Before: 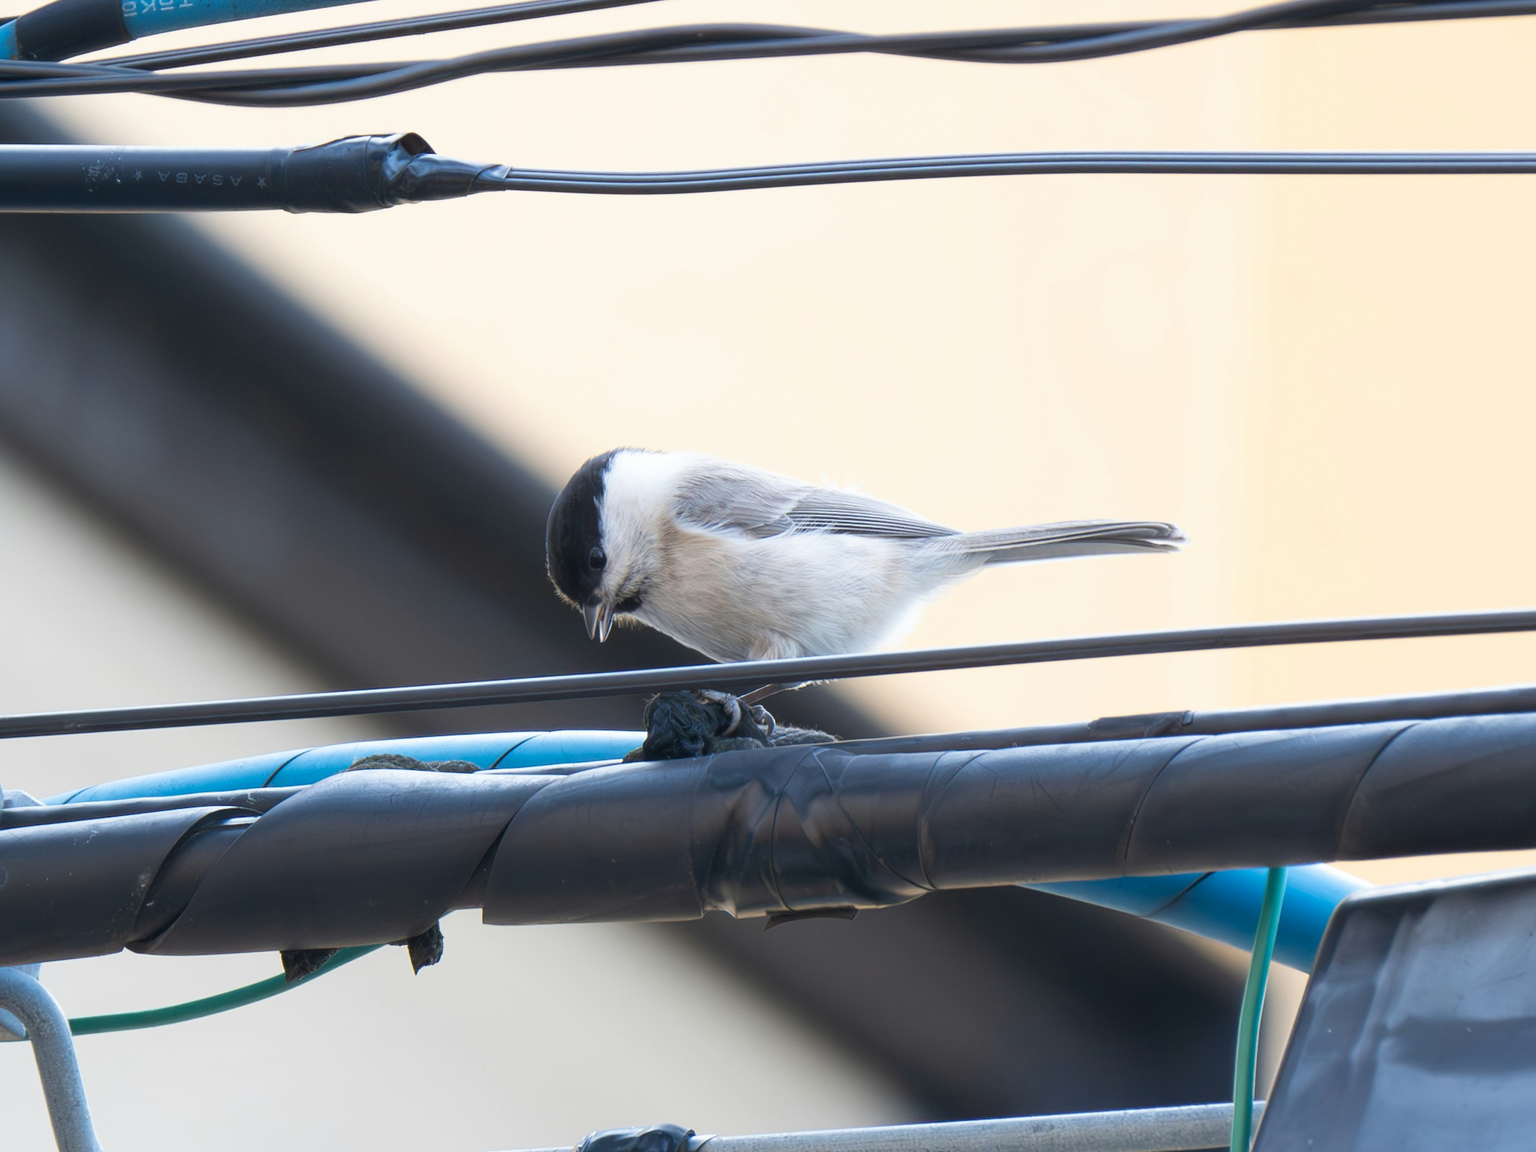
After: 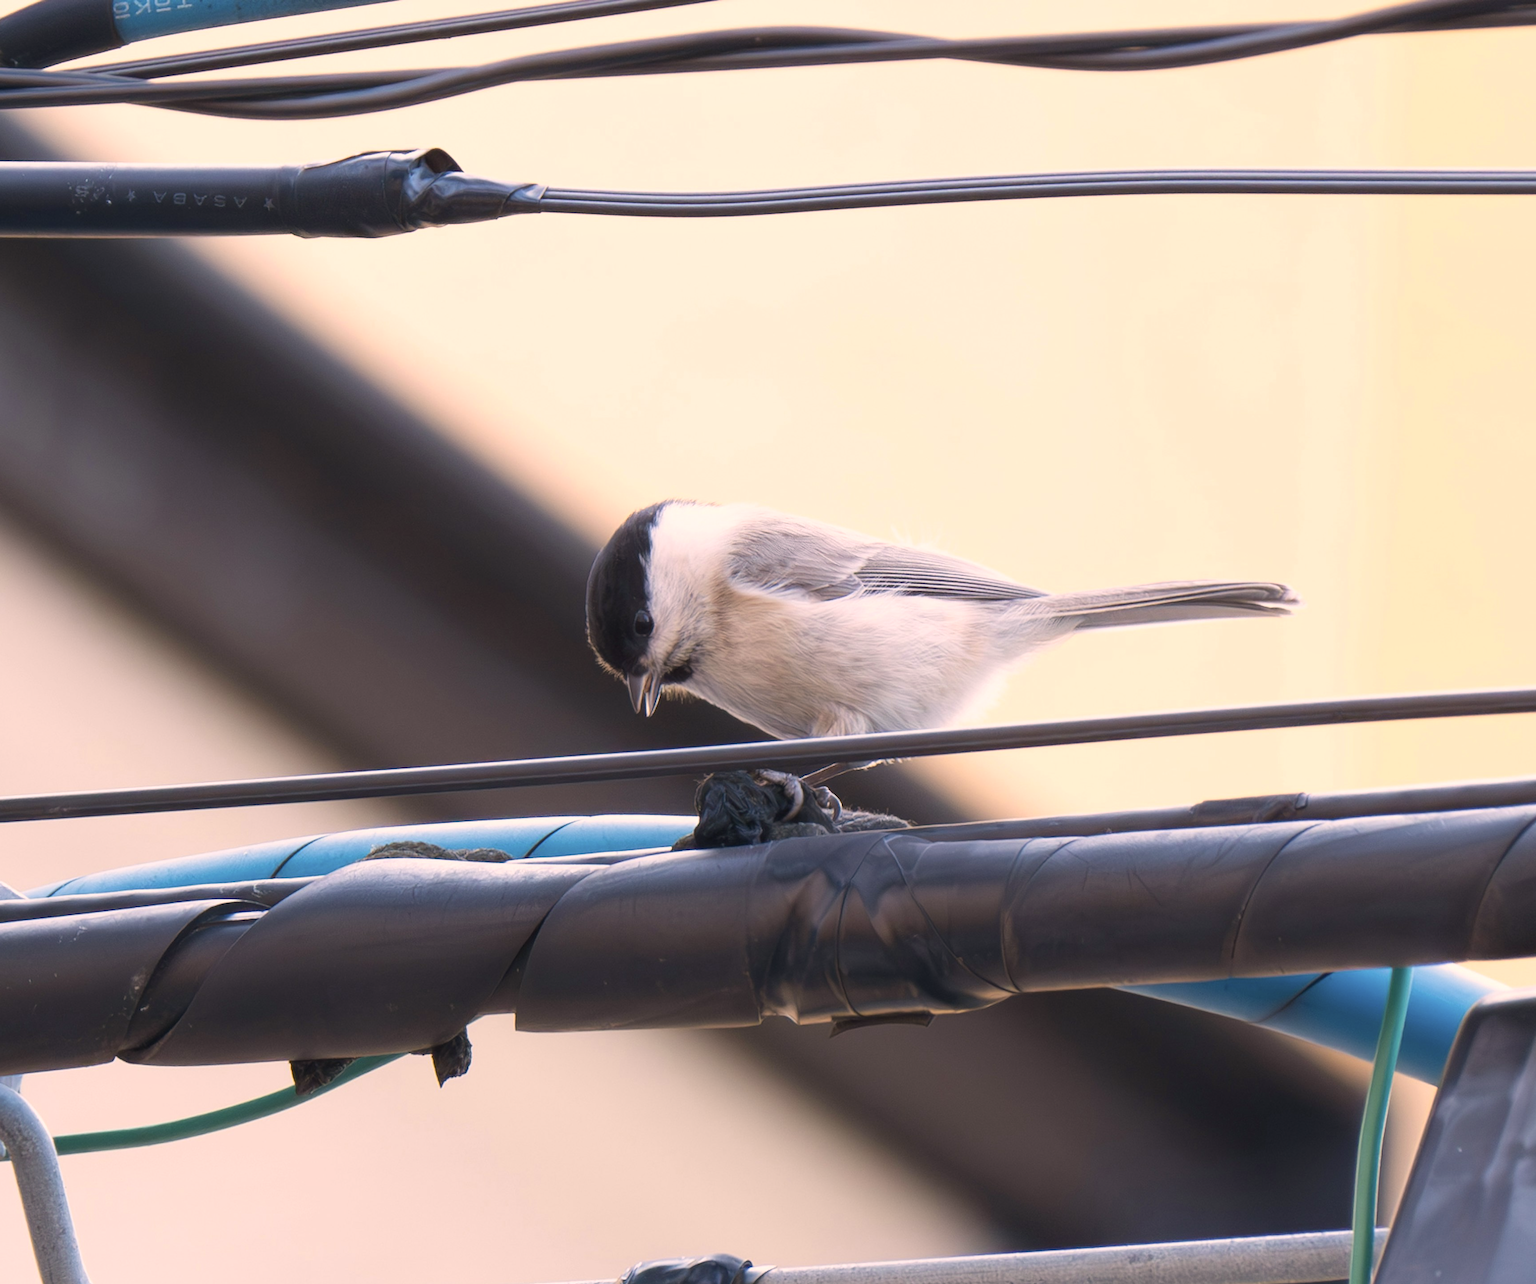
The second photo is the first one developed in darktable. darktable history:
tone equalizer: mask exposure compensation -0.507 EV
color calibration: output R [1.063, -0.012, -0.003, 0], output B [-0.079, 0.047, 1, 0], x 0.336, y 0.349, temperature 5446.92 K
crop and rotate: left 1.371%, right 8.96%
